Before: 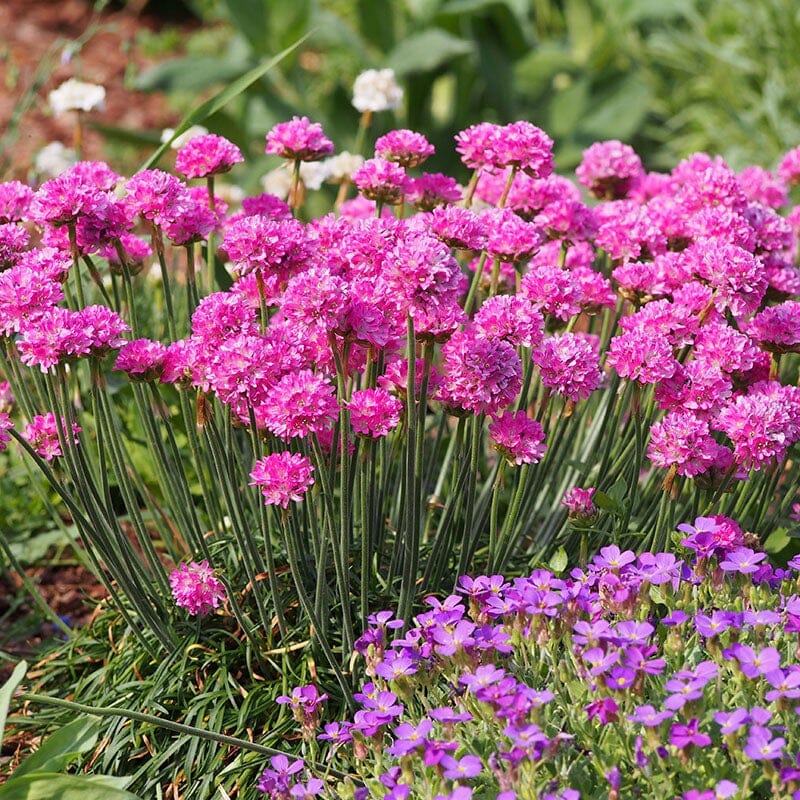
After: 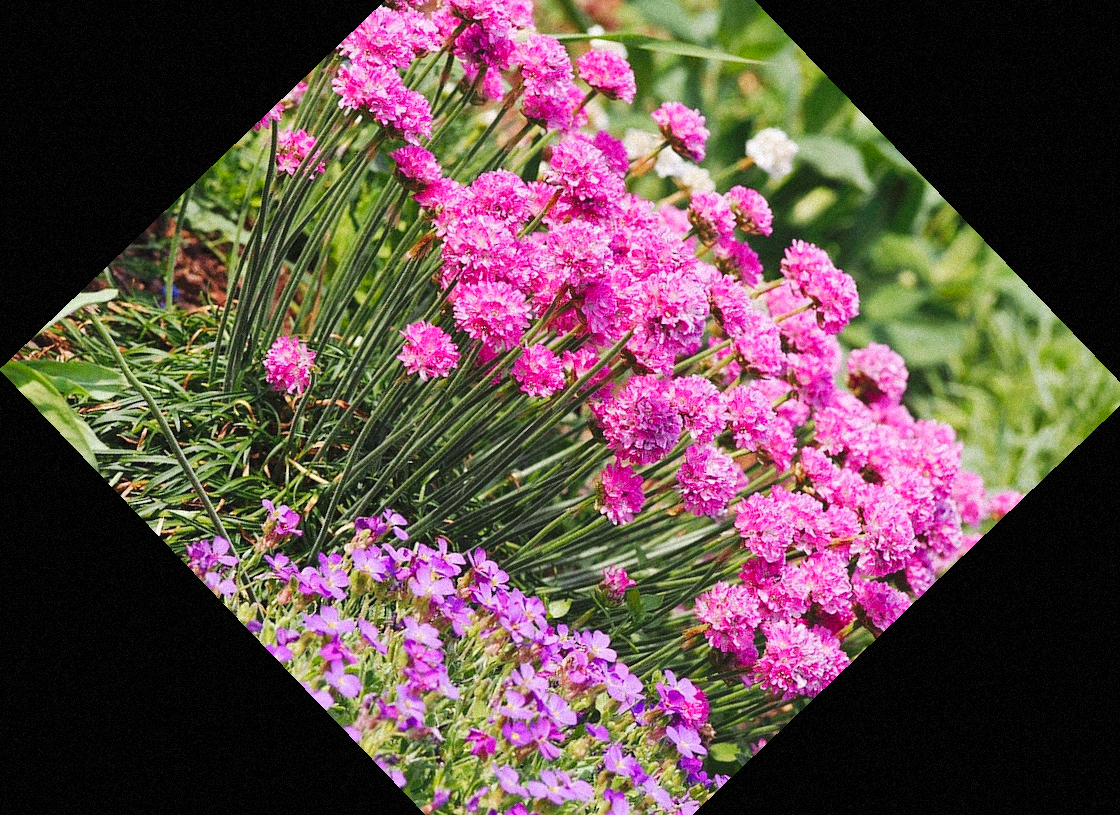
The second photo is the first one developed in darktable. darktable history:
tone curve: curves: ch0 [(0, 0) (0.003, 0.049) (0.011, 0.052) (0.025, 0.061) (0.044, 0.08) (0.069, 0.101) (0.1, 0.119) (0.136, 0.139) (0.177, 0.172) (0.224, 0.222) (0.277, 0.292) (0.335, 0.367) (0.399, 0.444) (0.468, 0.538) (0.543, 0.623) (0.623, 0.713) (0.709, 0.784) (0.801, 0.844) (0.898, 0.916) (1, 1)], preserve colors none
exposure: exposure 0.081 EV, compensate highlight preservation false
grain: mid-tones bias 0%
crop and rotate: angle -46.26°, top 16.234%, right 0.912%, bottom 11.704%
